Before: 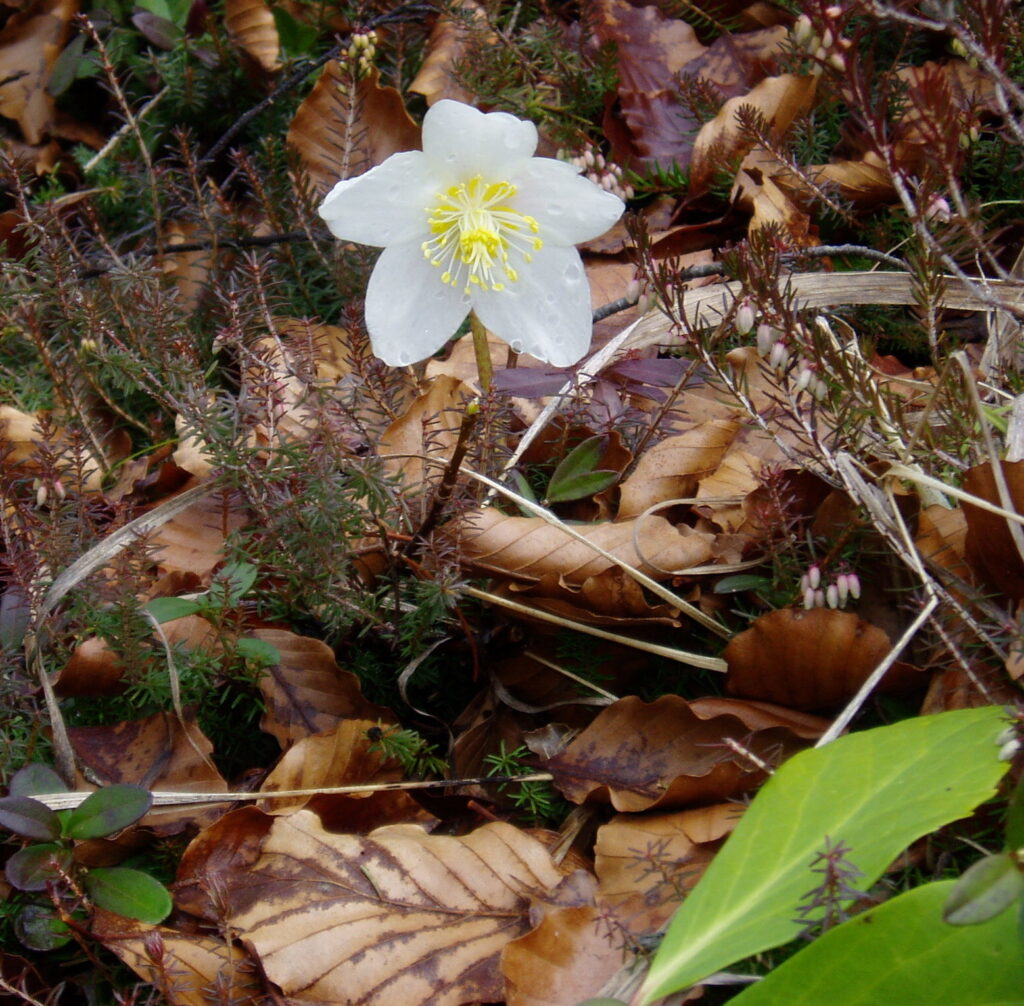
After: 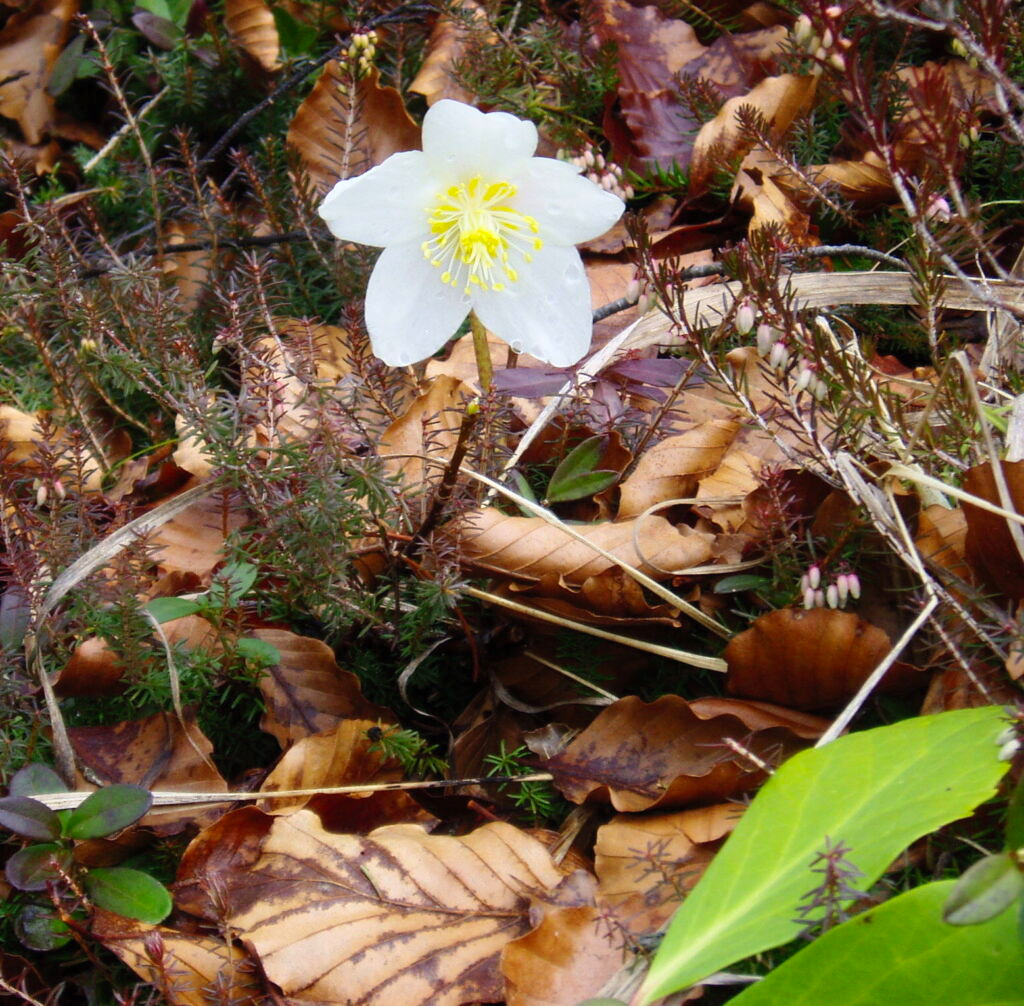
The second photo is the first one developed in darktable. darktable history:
contrast brightness saturation: contrast 0.198, brightness 0.166, saturation 0.22
